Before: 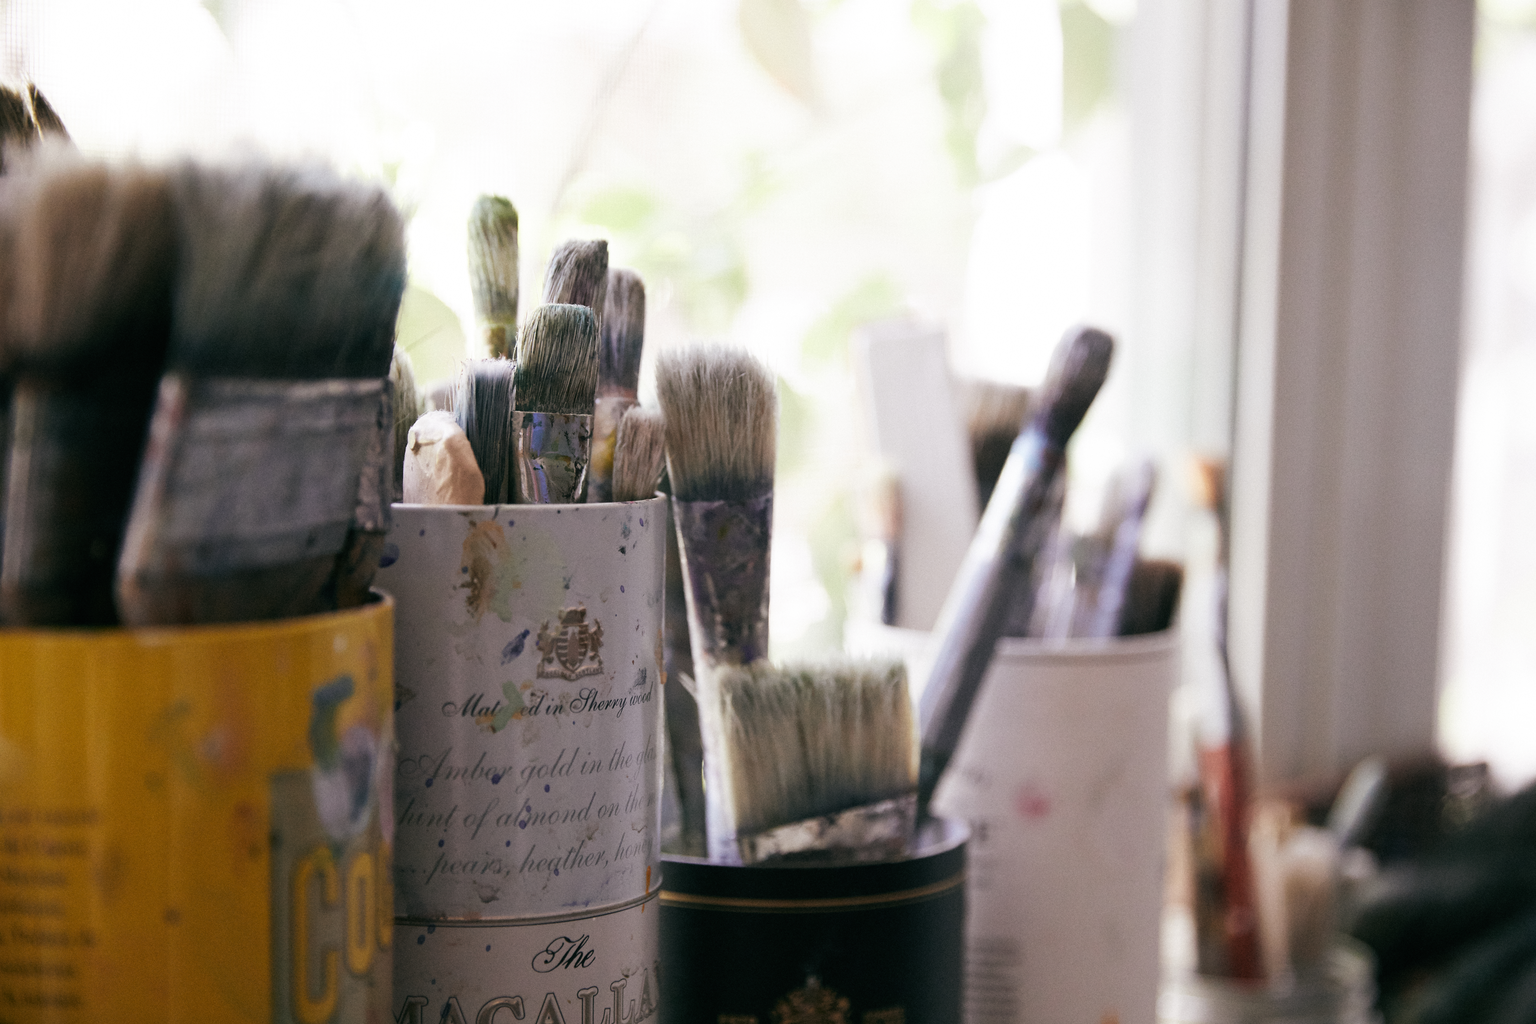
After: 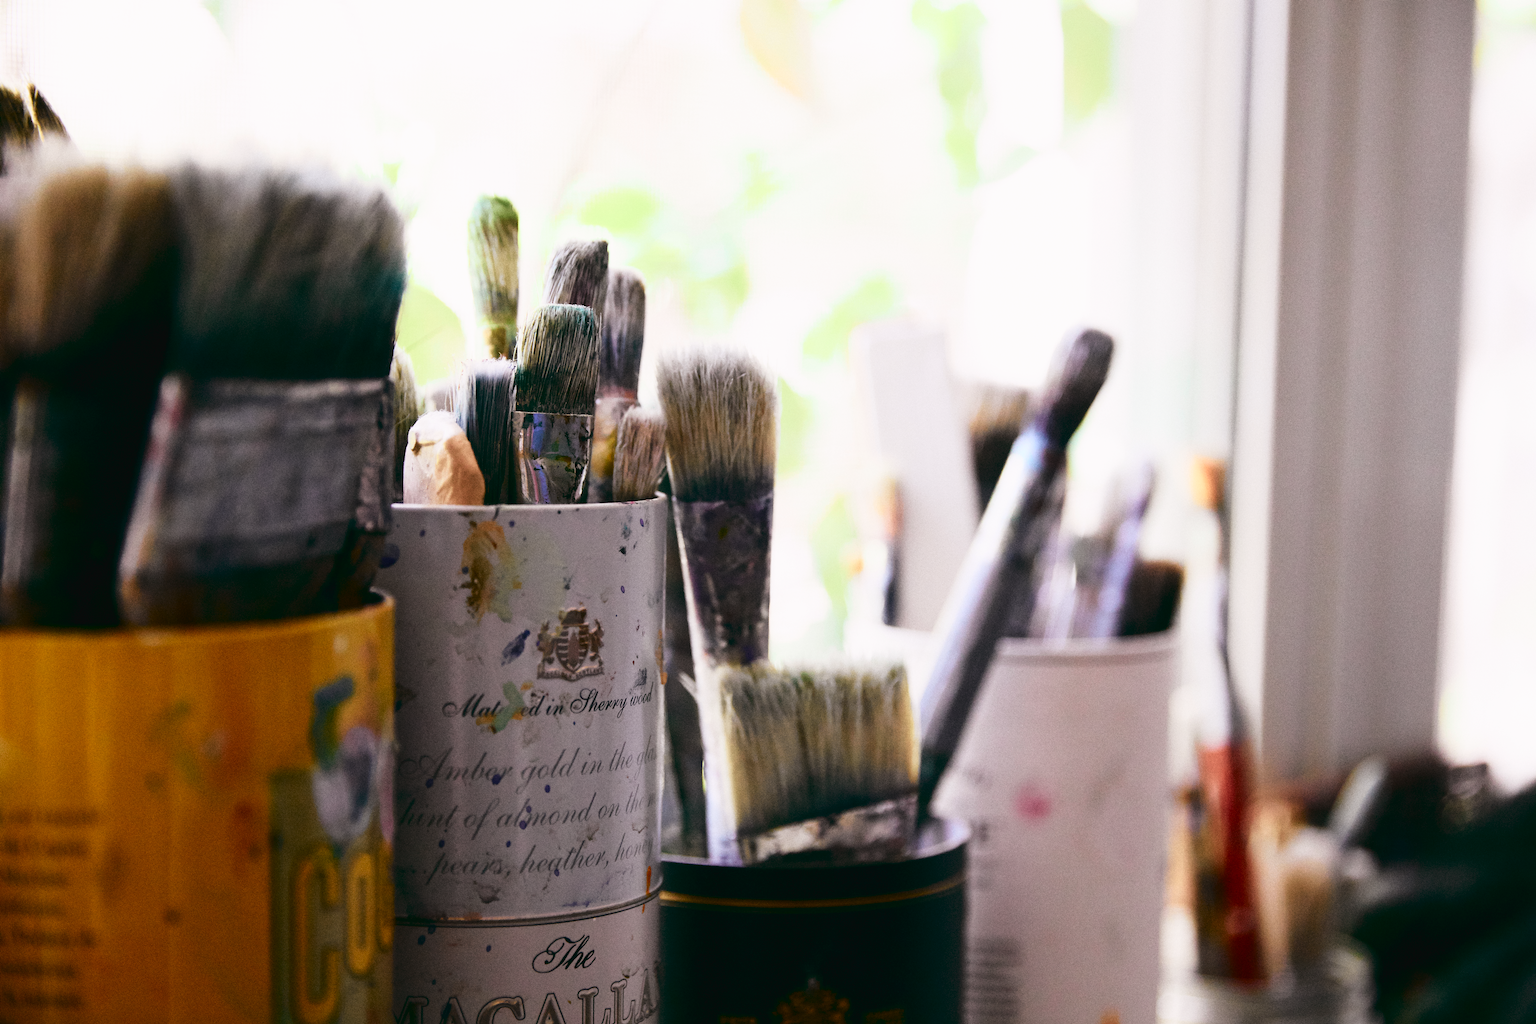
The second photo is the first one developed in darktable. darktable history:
tone curve: curves: ch0 [(0, 0.023) (0.137, 0.069) (0.249, 0.163) (0.487, 0.491) (0.778, 0.858) (0.896, 0.94) (1, 0.988)]; ch1 [(0, 0) (0.396, 0.369) (0.483, 0.459) (0.498, 0.5) (0.515, 0.517) (0.562, 0.6) (0.611, 0.667) (0.692, 0.744) (0.798, 0.863) (1, 1)]; ch2 [(0, 0) (0.426, 0.398) (0.483, 0.481) (0.503, 0.503) (0.526, 0.527) (0.549, 0.59) (0.62, 0.666) (0.705, 0.755) (0.985, 0.966)], color space Lab, independent channels
